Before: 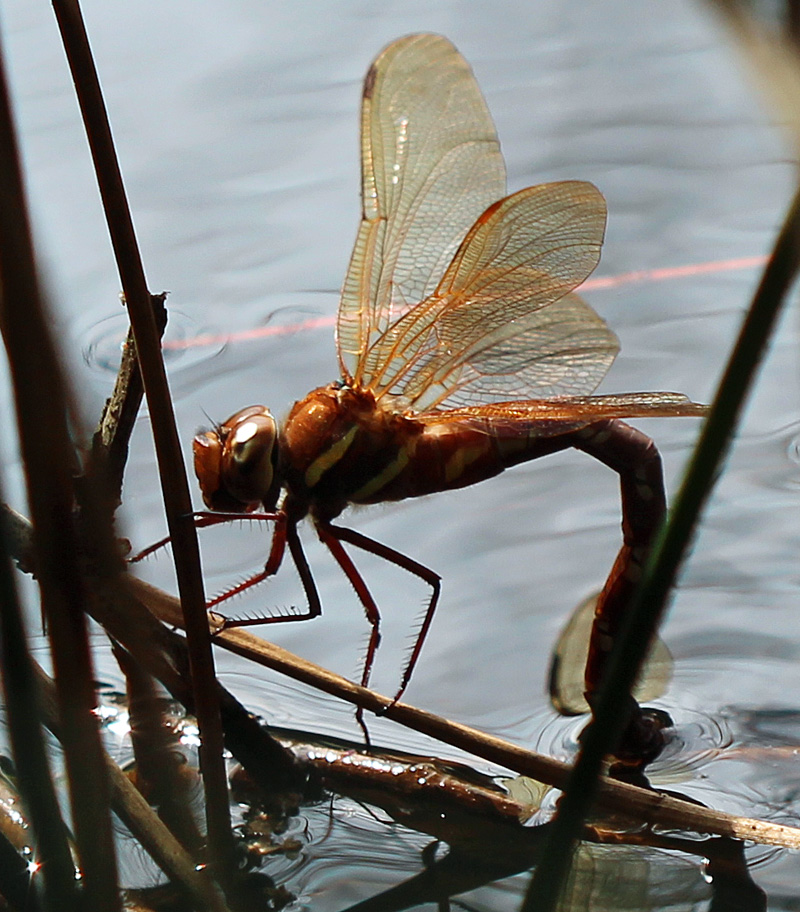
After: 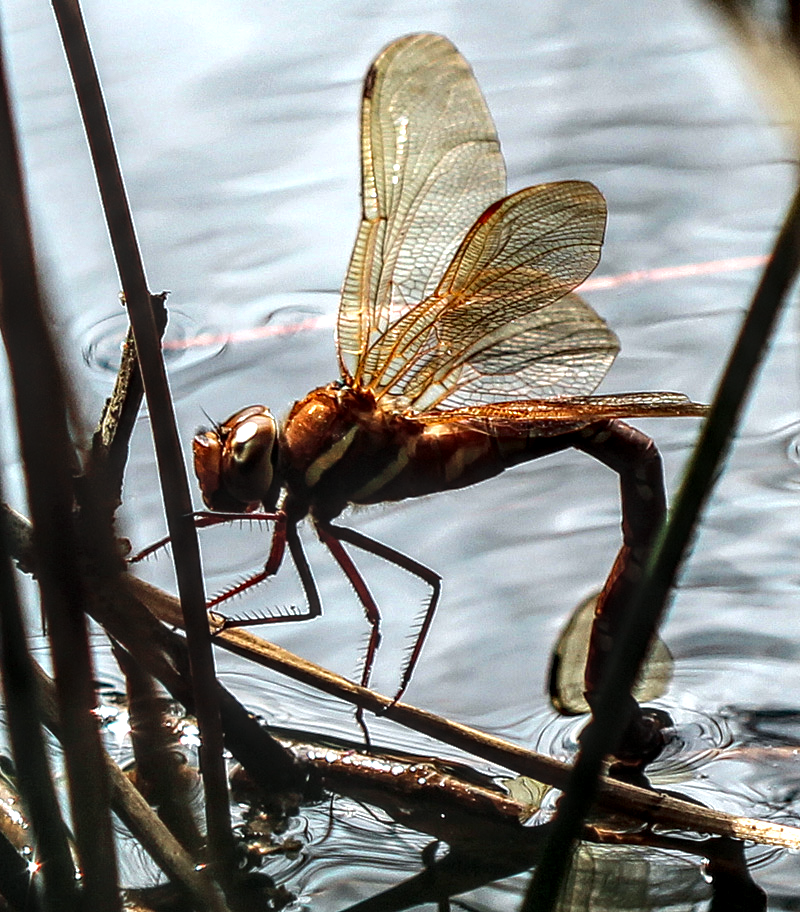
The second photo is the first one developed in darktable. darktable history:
tone equalizer: -8 EV -0.75 EV, -7 EV -0.7 EV, -6 EV -0.6 EV, -5 EV -0.4 EV, -3 EV 0.4 EV, -2 EV 0.6 EV, -1 EV 0.7 EV, +0 EV 0.75 EV, edges refinement/feathering 500, mask exposure compensation -1.57 EV, preserve details no
local contrast: highlights 0%, shadows 0%, detail 182%
